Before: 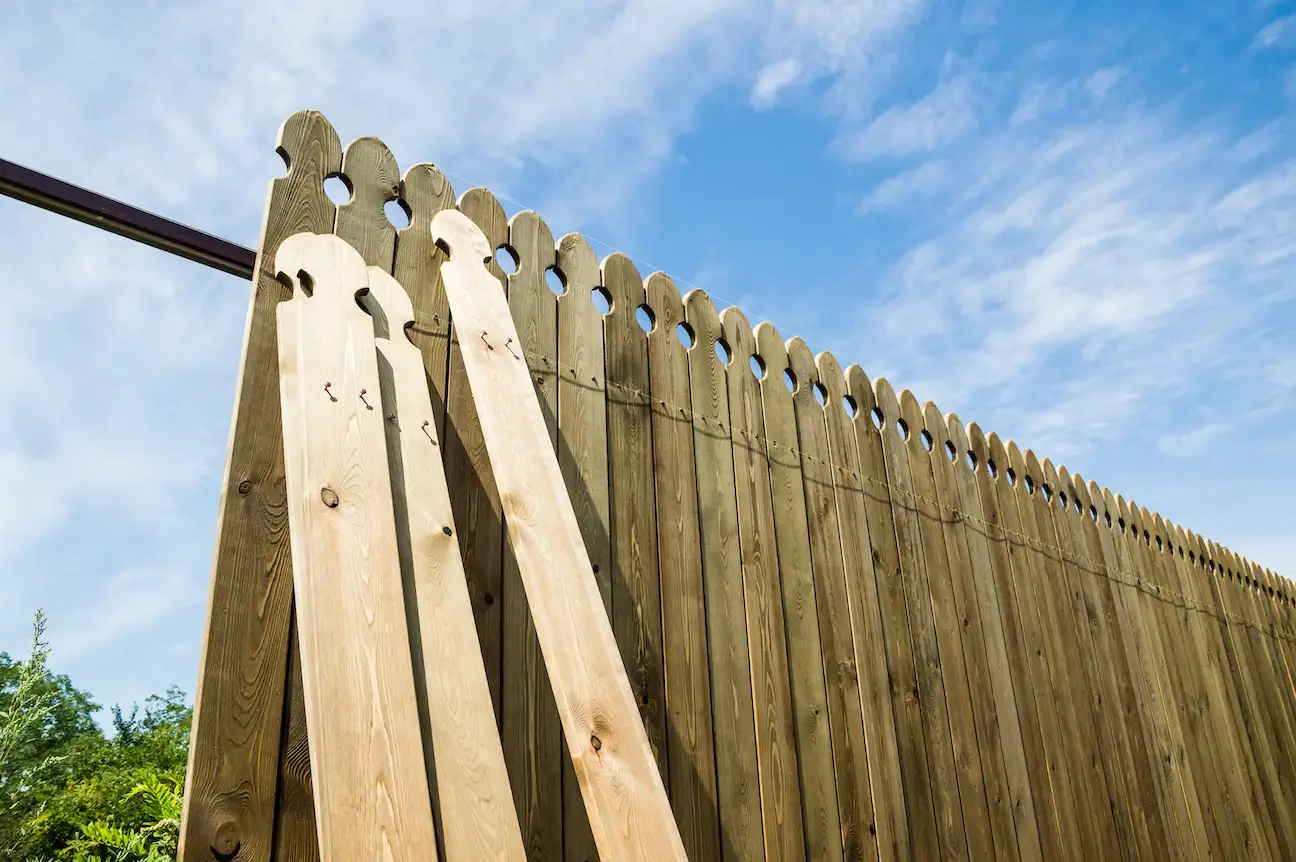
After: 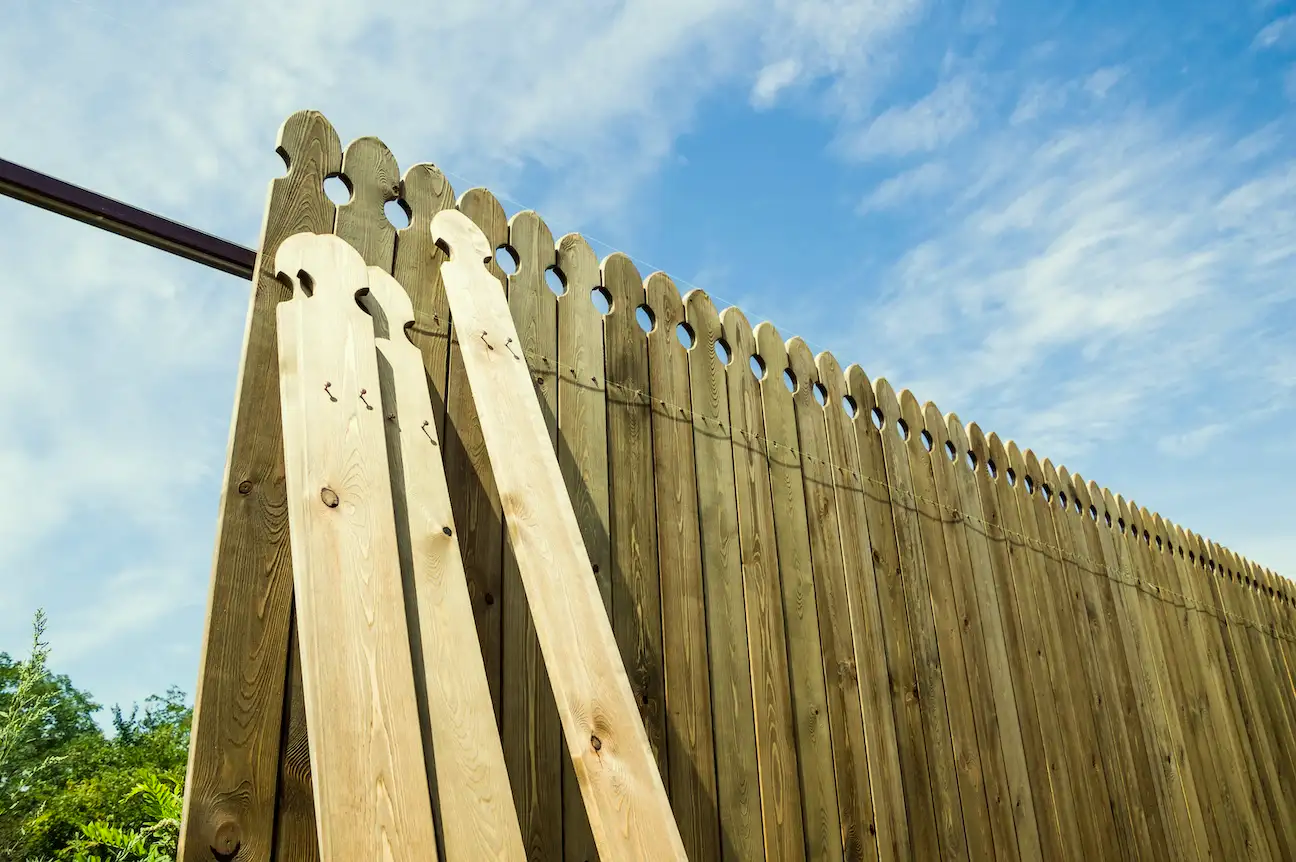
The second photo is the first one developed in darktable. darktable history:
color correction: highlights a* -4.5, highlights b* 7.27
